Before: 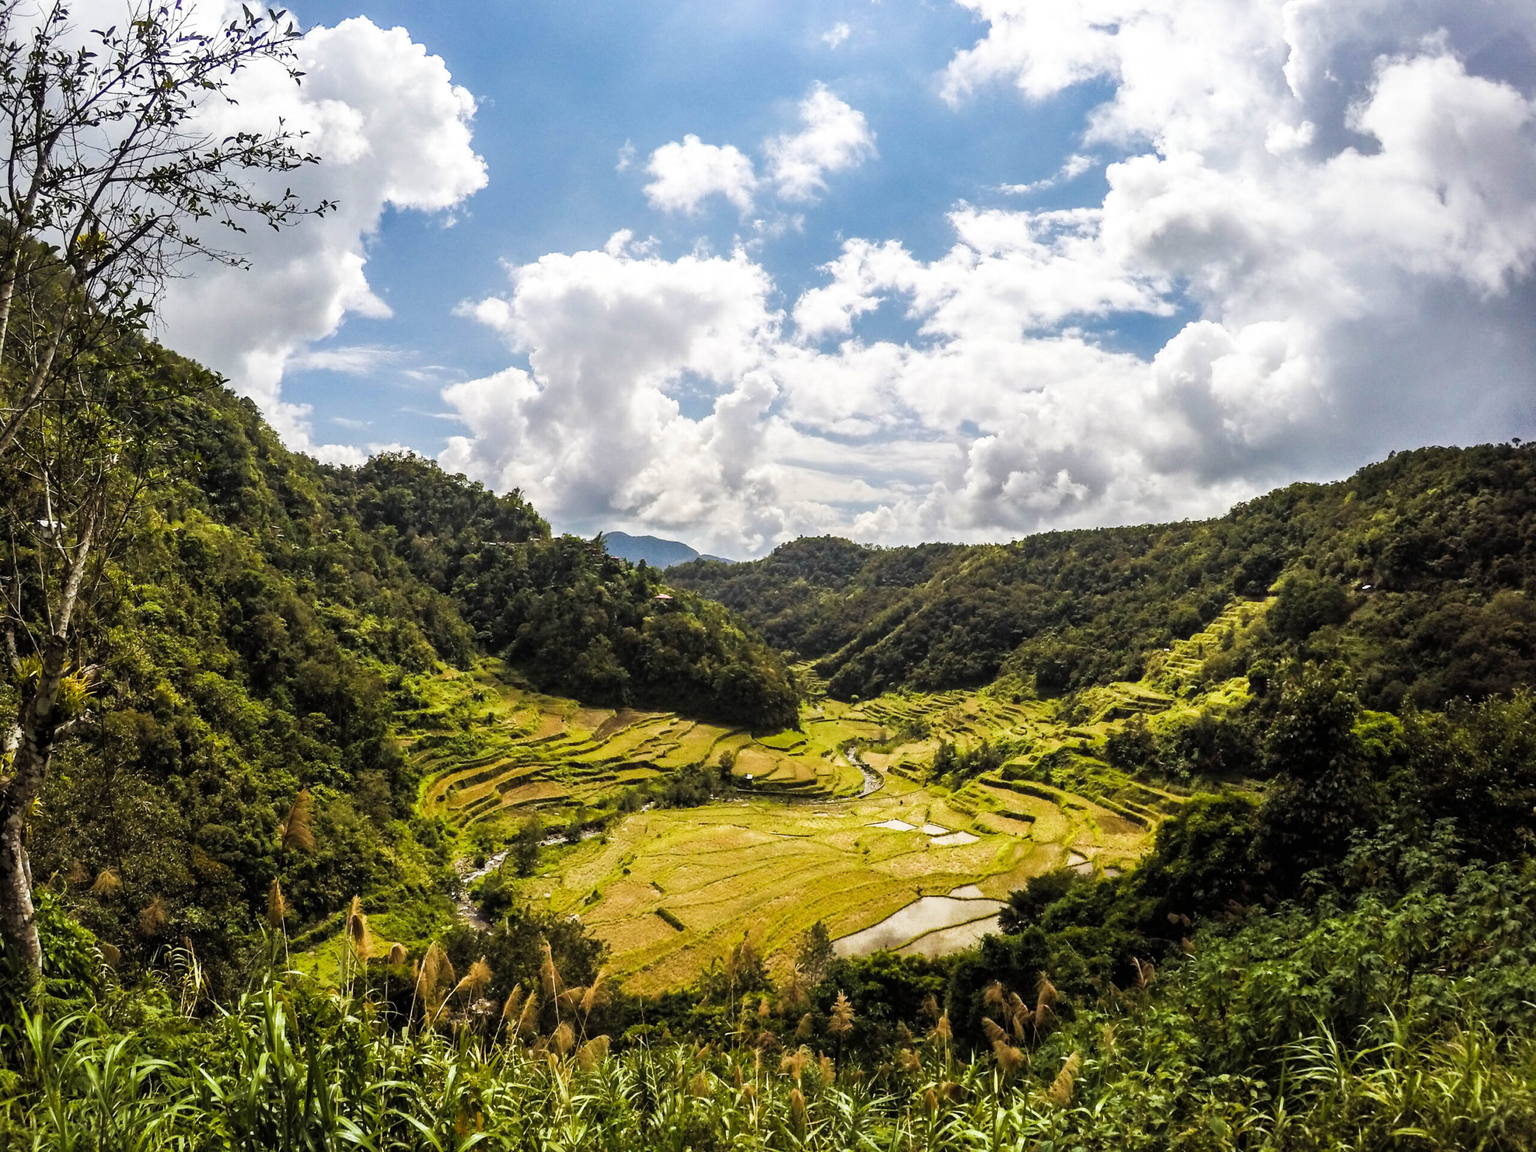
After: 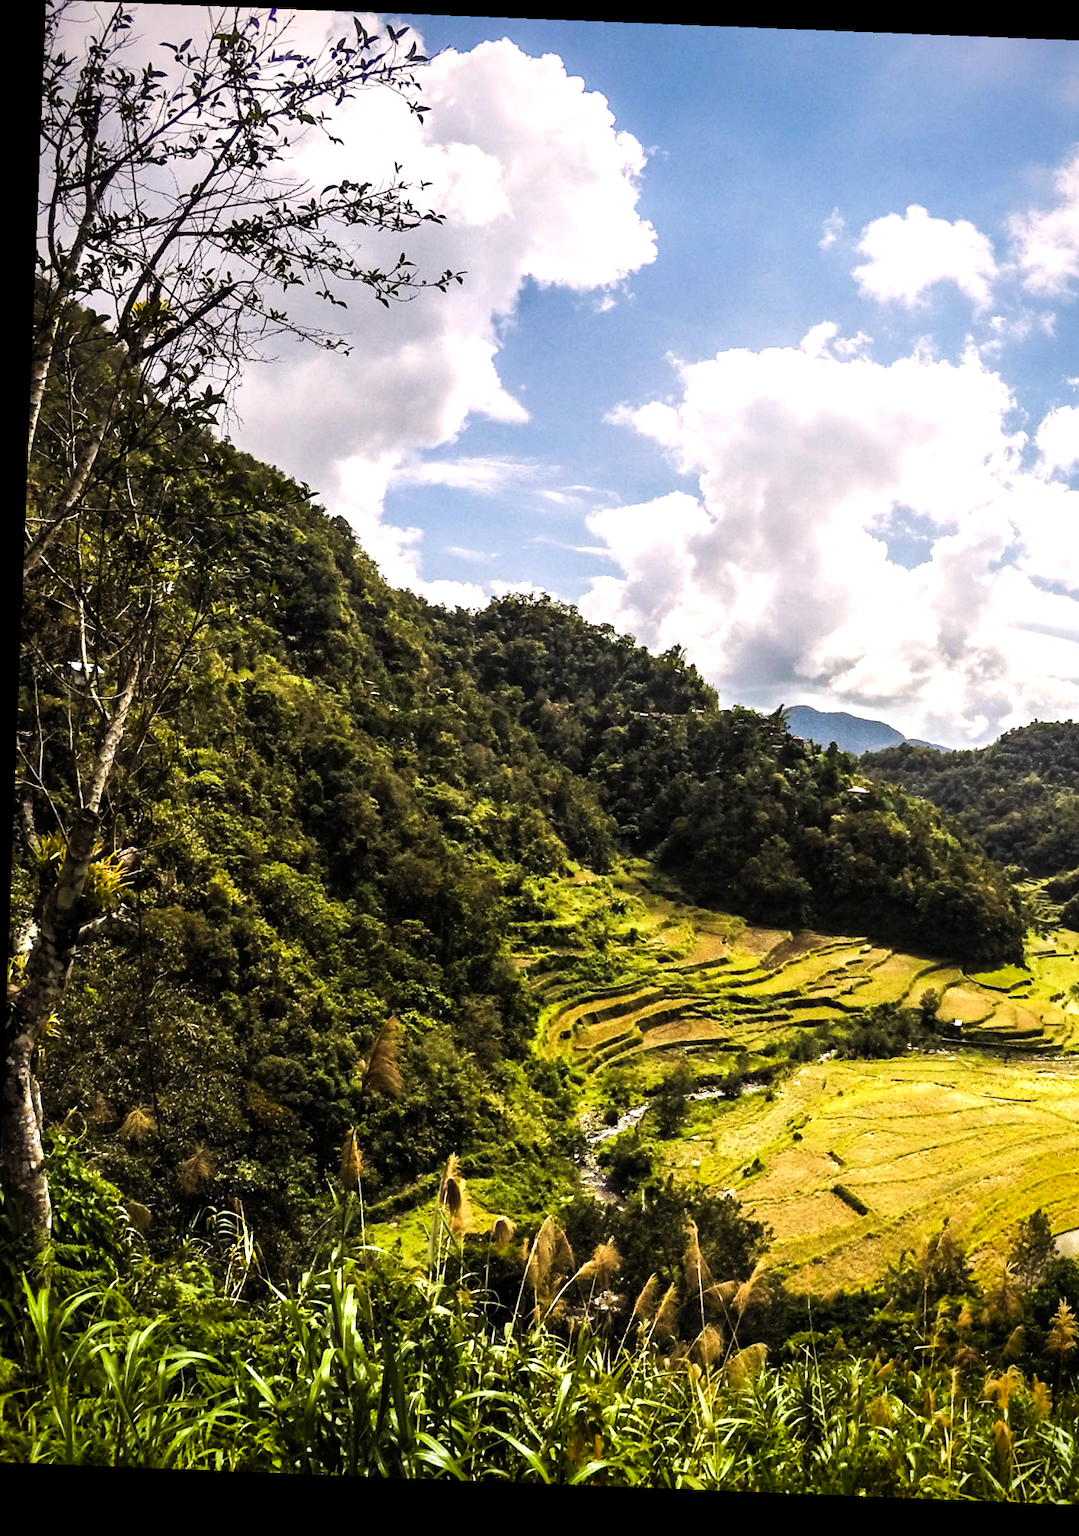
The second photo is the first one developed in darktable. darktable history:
vignetting: fall-off start 88.53%, fall-off radius 44.2%, saturation 0.376, width/height ratio 1.161
rotate and perspective: rotation 2.27°, automatic cropping off
graduated density: density 0.38 EV, hardness 21%, rotation -6.11°, saturation 32%
tone equalizer: -8 EV -0.75 EV, -7 EV -0.7 EV, -6 EV -0.6 EV, -5 EV -0.4 EV, -3 EV 0.4 EV, -2 EV 0.6 EV, -1 EV 0.7 EV, +0 EV 0.75 EV, edges refinement/feathering 500, mask exposure compensation -1.57 EV, preserve details no
crop: left 0.587%, right 45.588%, bottom 0.086%
